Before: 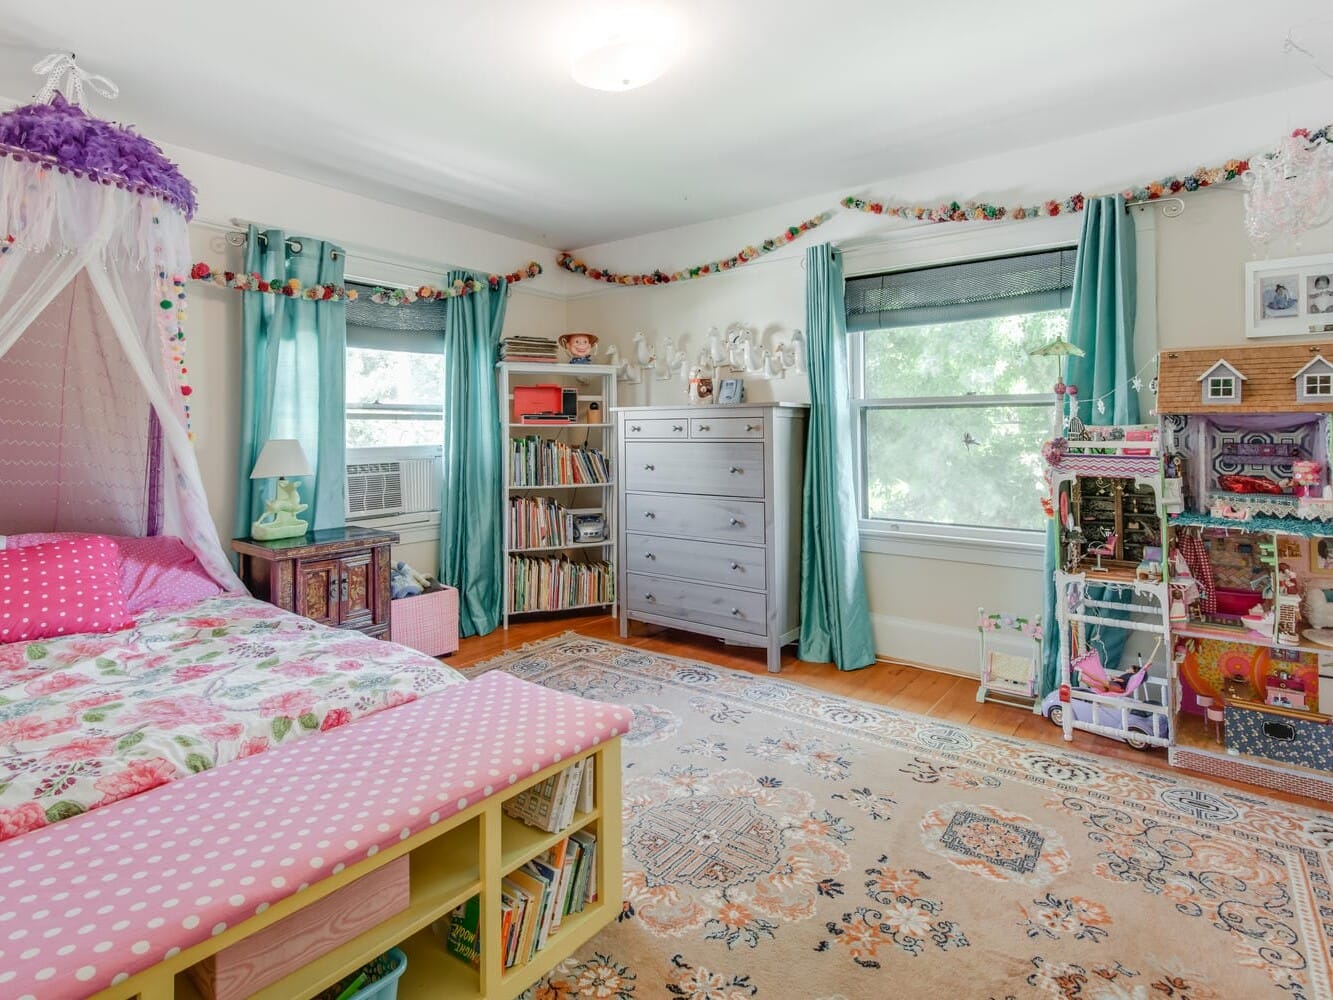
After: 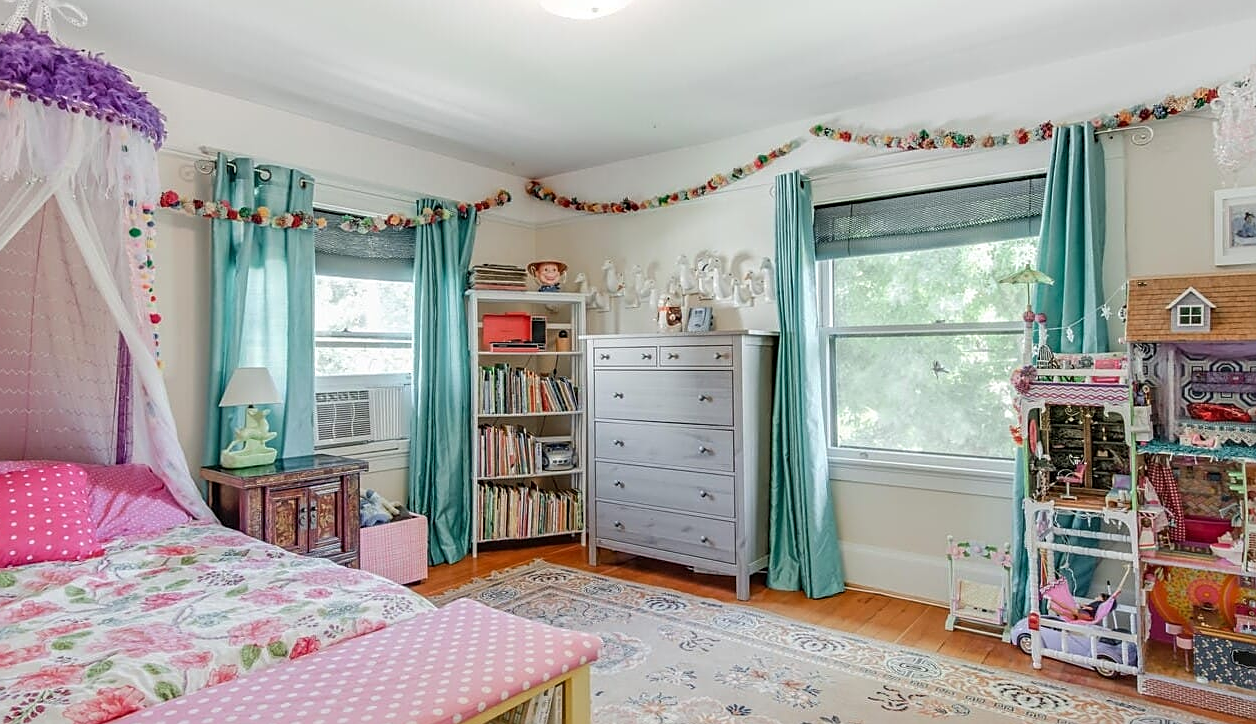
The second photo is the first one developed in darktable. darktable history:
crop: left 2.367%, top 7.293%, right 3.338%, bottom 20.255%
sharpen: on, module defaults
